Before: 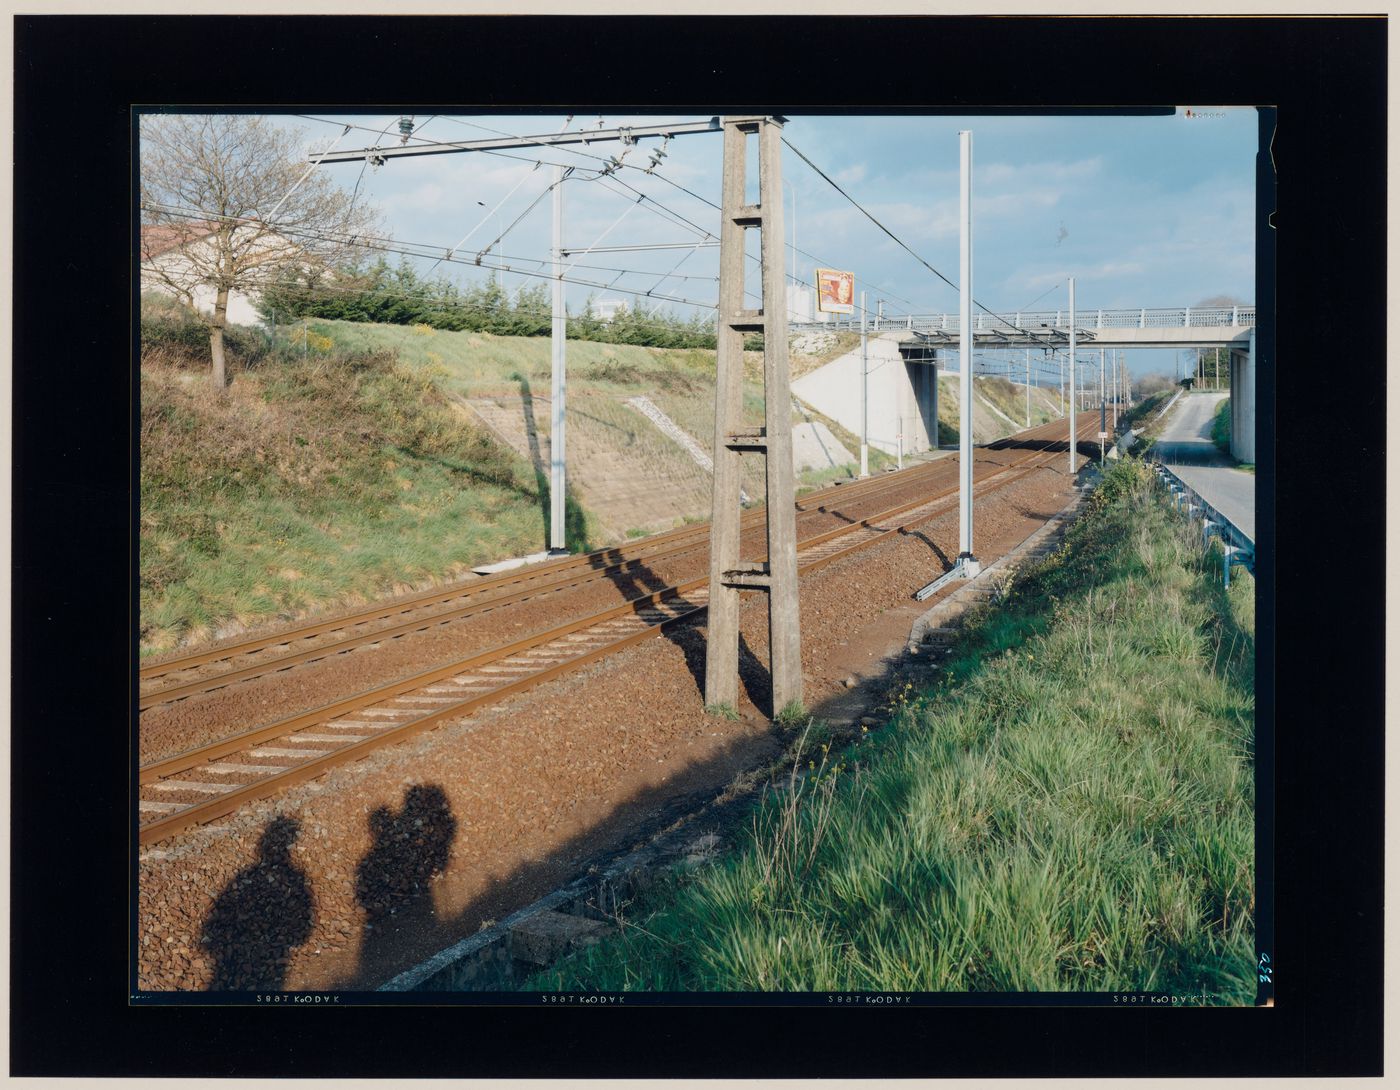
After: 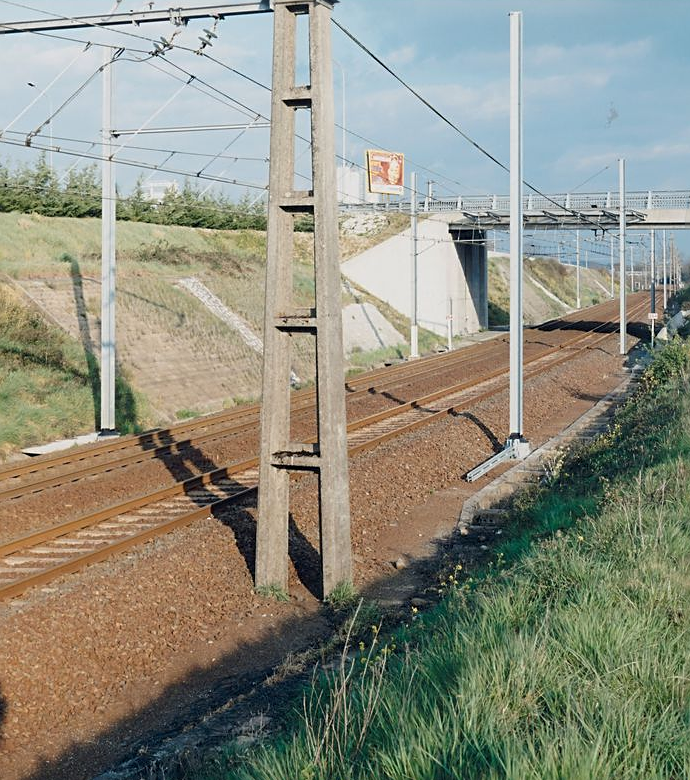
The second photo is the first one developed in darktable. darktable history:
crop: left 32.183%, top 10.927%, right 18.495%, bottom 17.457%
sharpen: on, module defaults
